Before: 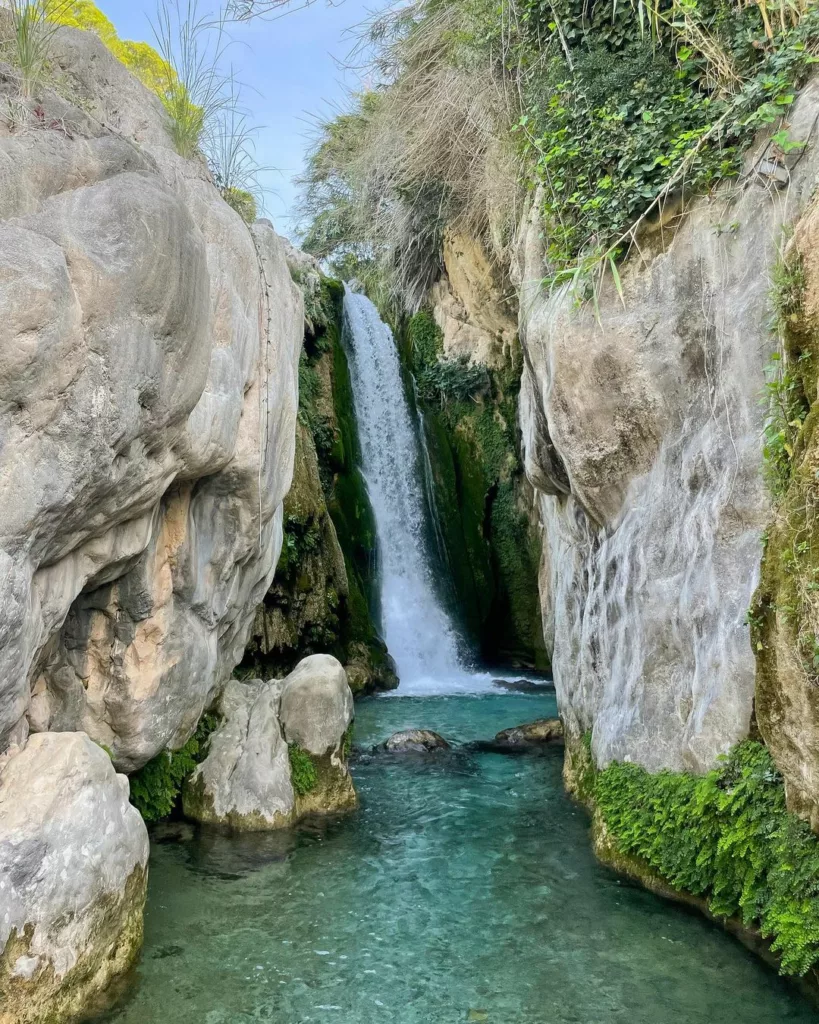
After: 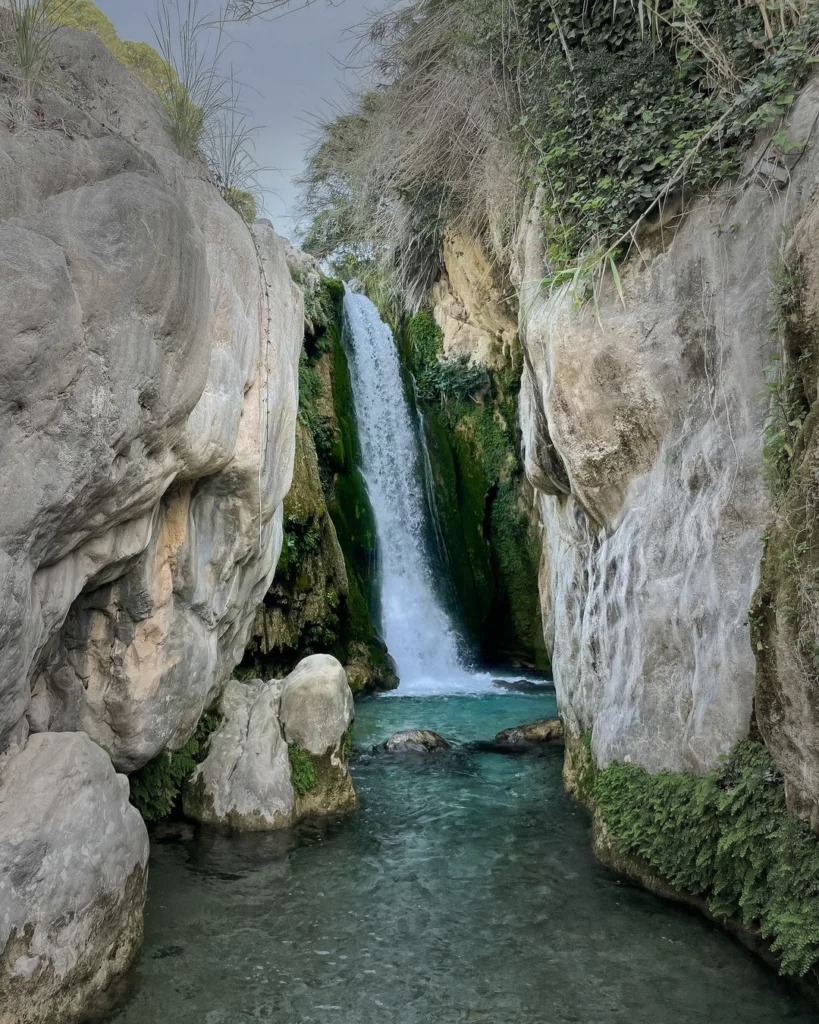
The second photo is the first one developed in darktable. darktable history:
vignetting: fall-off start 39.77%, fall-off radius 40.12%
